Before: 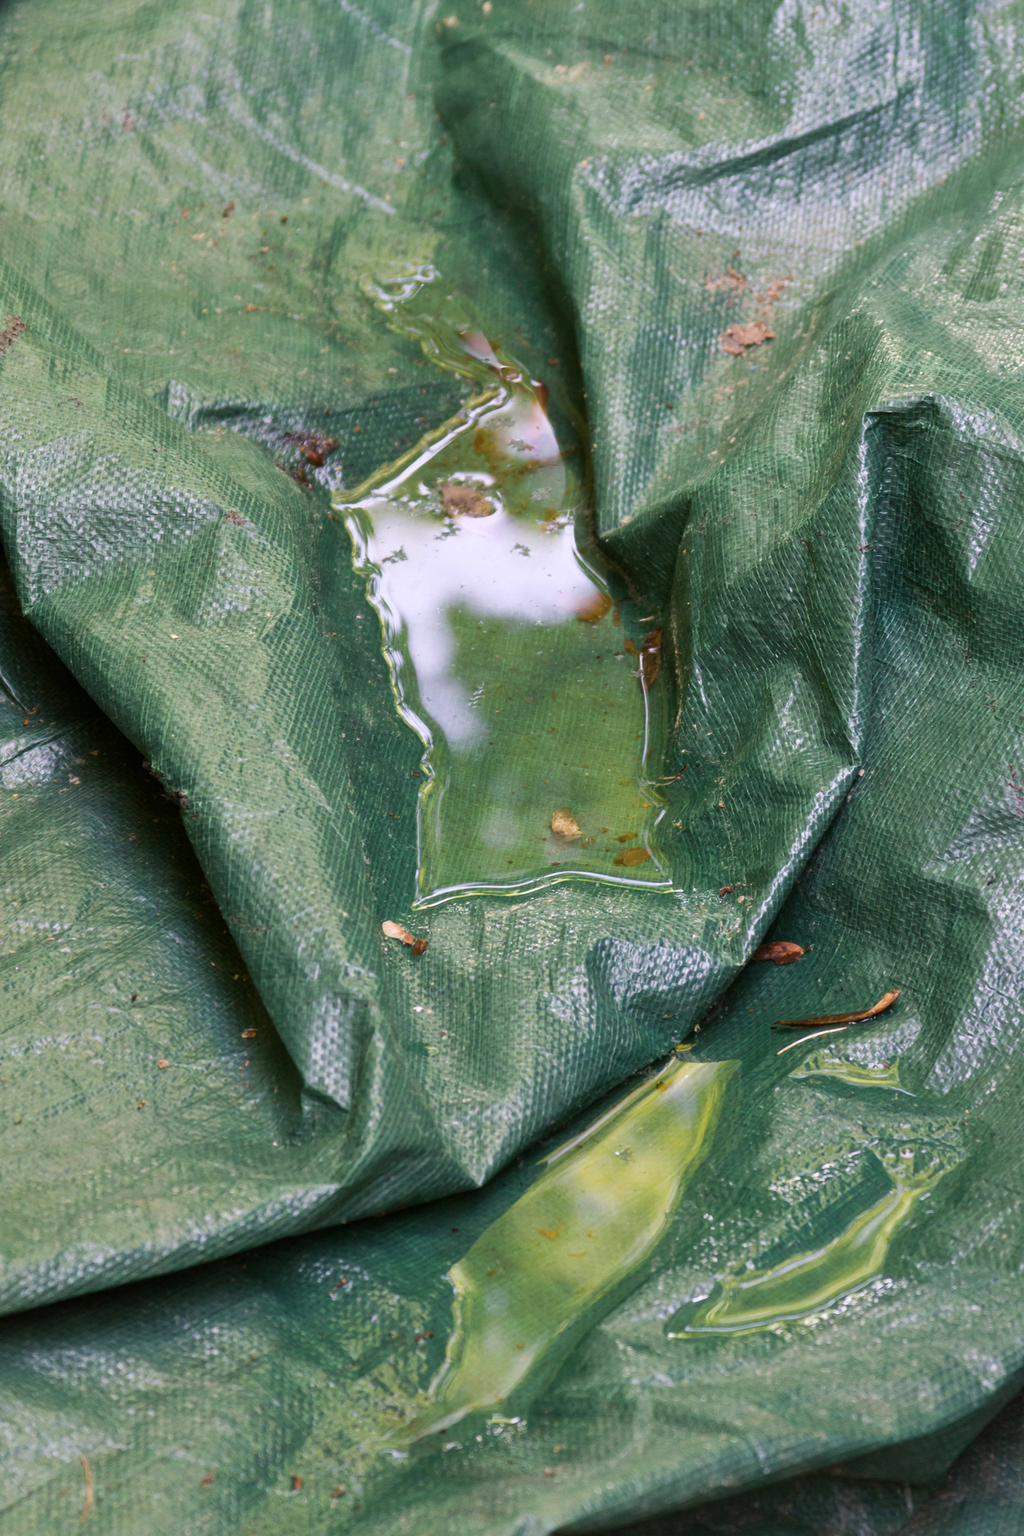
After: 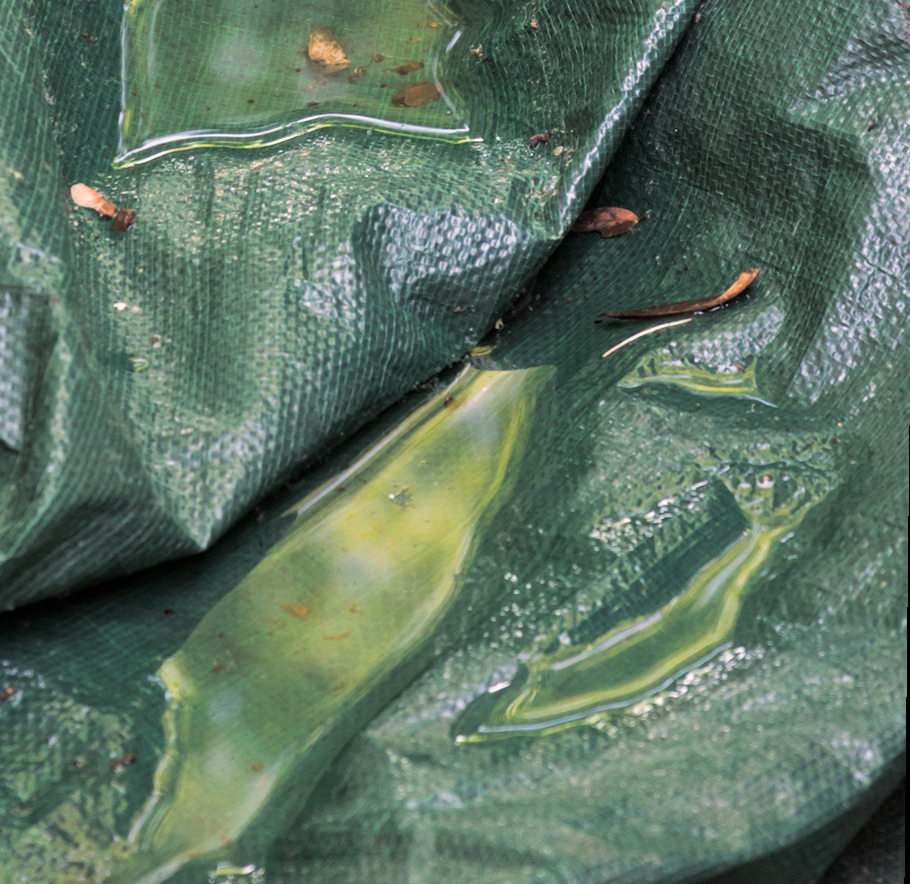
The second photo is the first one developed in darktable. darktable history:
rotate and perspective: rotation 0.679°, lens shift (horizontal) 0.136, crop left 0.009, crop right 0.991, crop top 0.078, crop bottom 0.95
crop and rotate: left 35.509%, top 50.238%, bottom 4.934%
split-toning: shadows › hue 43.2°, shadows › saturation 0, highlights › hue 50.4°, highlights › saturation 1
